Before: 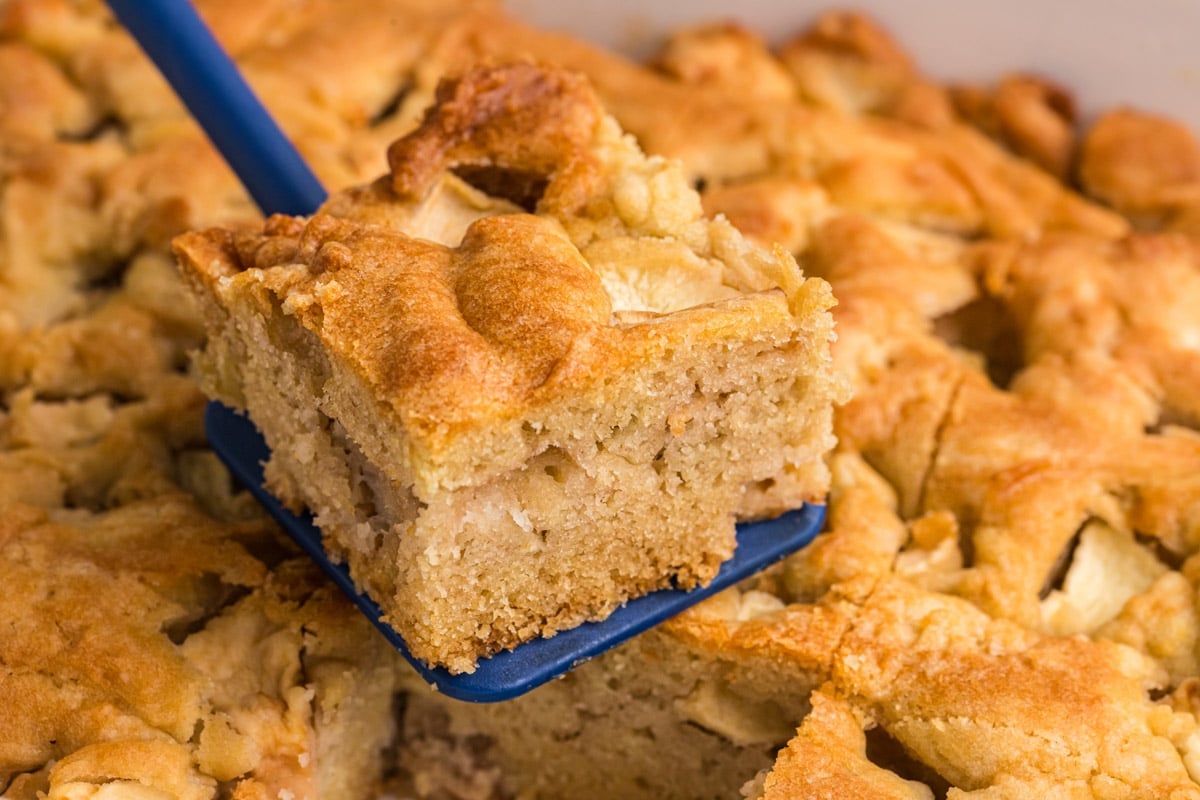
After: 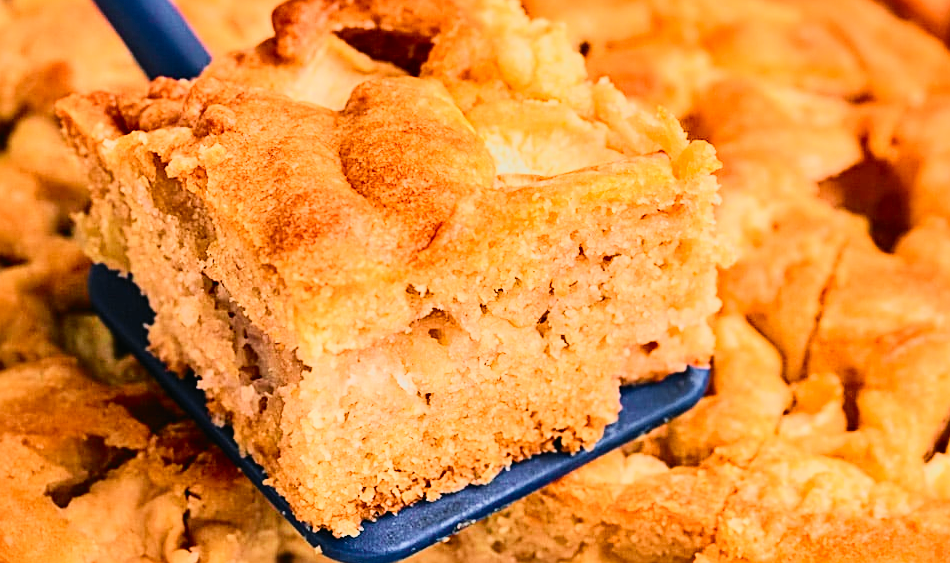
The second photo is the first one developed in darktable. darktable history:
filmic rgb: black relative exposure -6.11 EV, white relative exposure 6.98 EV, hardness 2.26, contrast in shadows safe
contrast brightness saturation: contrast 0.245, brightness 0.088
crop: left 9.736%, top 17.212%, right 11.021%, bottom 12.407%
exposure: exposure 0.718 EV, compensate highlight preservation false
sharpen: on, module defaults
tone curve: curves: ch0 [(0, 0.013) (0.137, 0.121) (0.326, 0.386) (0.489, 0.573) (0.663, 0.749) (0.854, 0.897) (1, 0.974)]; ch1 [(0, 0) (0.366, 0.367) (0.475, 0.453) (0.494, 0.493) (0.504, 0.497) (0.544, 0.579) (0.562, 0.619) (0.622, 0.694) (1, 1)]; ch2 [(0, 0) (0.333, 0.346) (0.375, 0.375) (0.424, 0.43) (0.476, 0.492) (0.502, 0.503) (0.533, 0.541) (0.572, 0.615) (0.605, 0.656) (0.641, 0.709) (1, 1)], color space Lab, independent channels, preserve colors none
shadows and highlights: soften with gaussian
